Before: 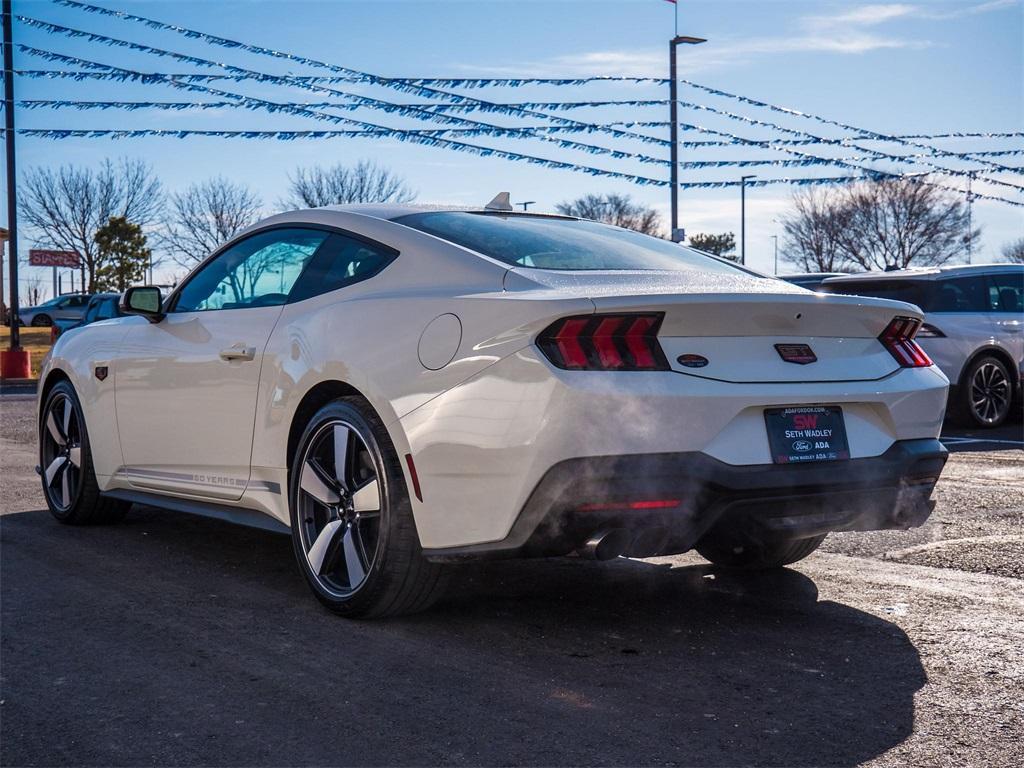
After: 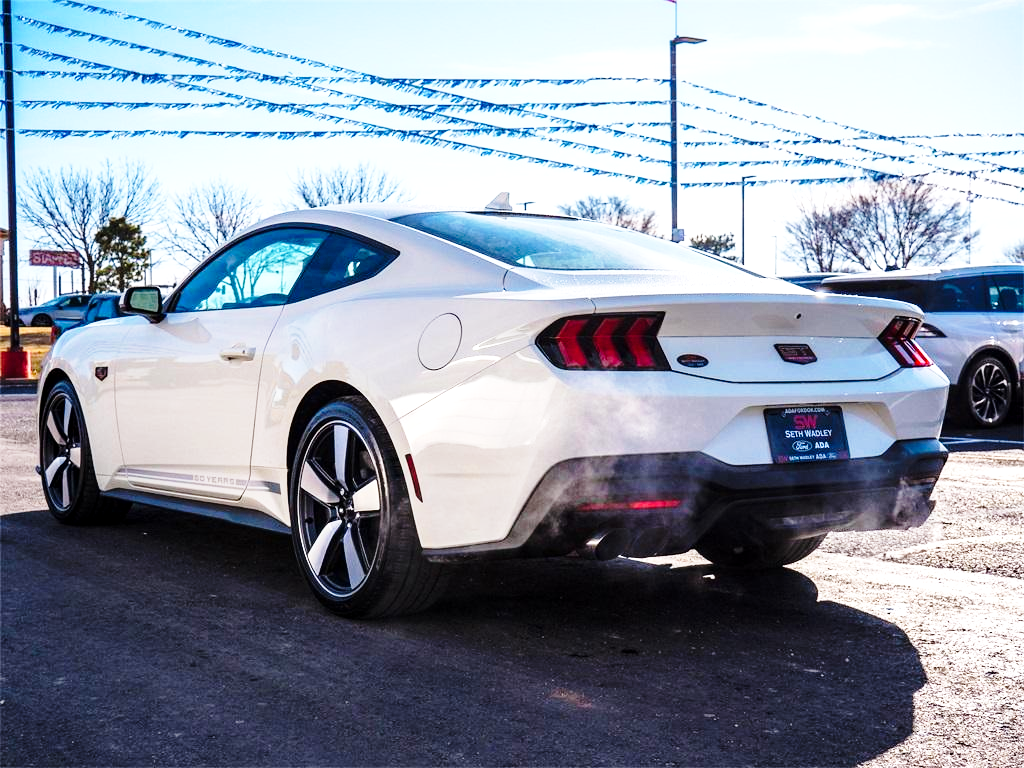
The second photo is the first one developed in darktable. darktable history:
tone equalizer: -8 EV -0.392 EV, -7 EV -0.404 EV, -6 EV -0.337 EV, -5 EV -0.196 EV, -3 EV 0.246 EV, -2 EV 0.313 EV, -1 EV 0.407 EV, +0 EV 0.413 EV, mask exposure compensation -0.508 EV
exposure: black level correction 0.001, exposure 0.299 EV, compensate exposure bias true, compensate highlight preservation false
base curve: curves: ch0 [(0, 0) (0.028, 0.03) (0.121, 0.232) (0.46, 0.748) (0.859, 0.968) (1, 1)], preserve colors none
